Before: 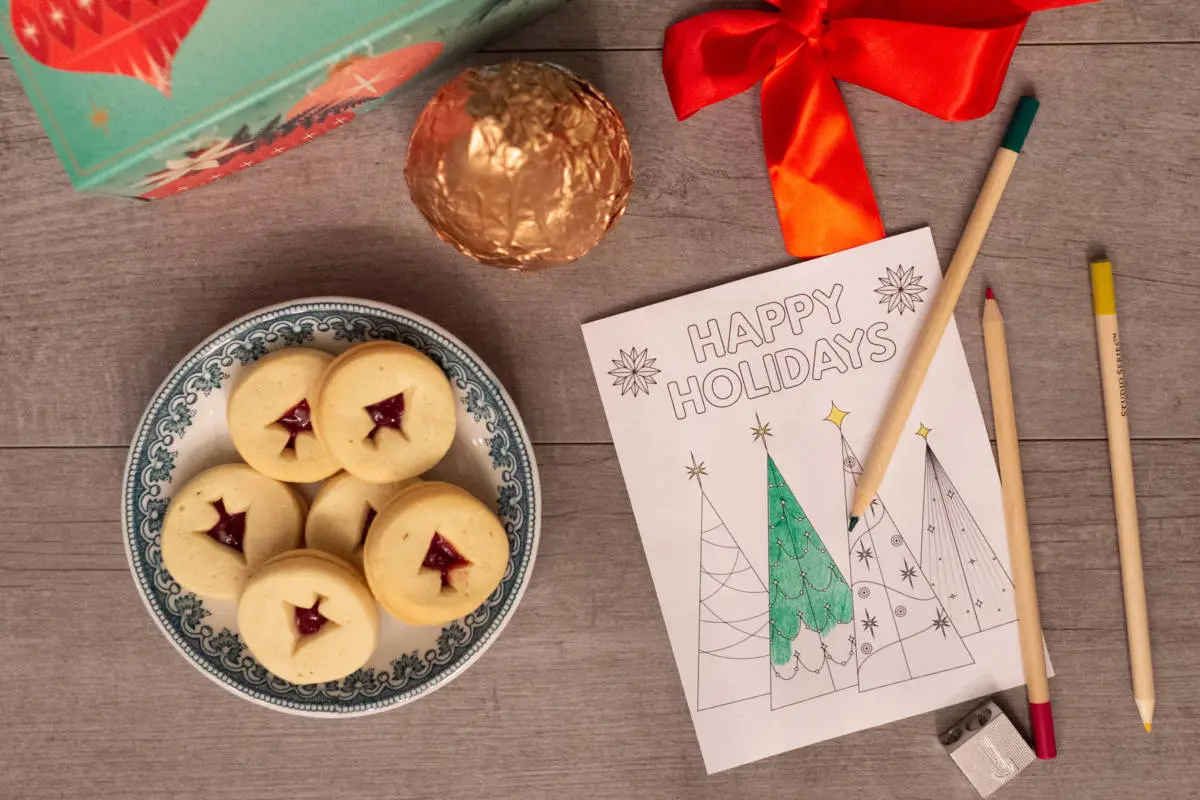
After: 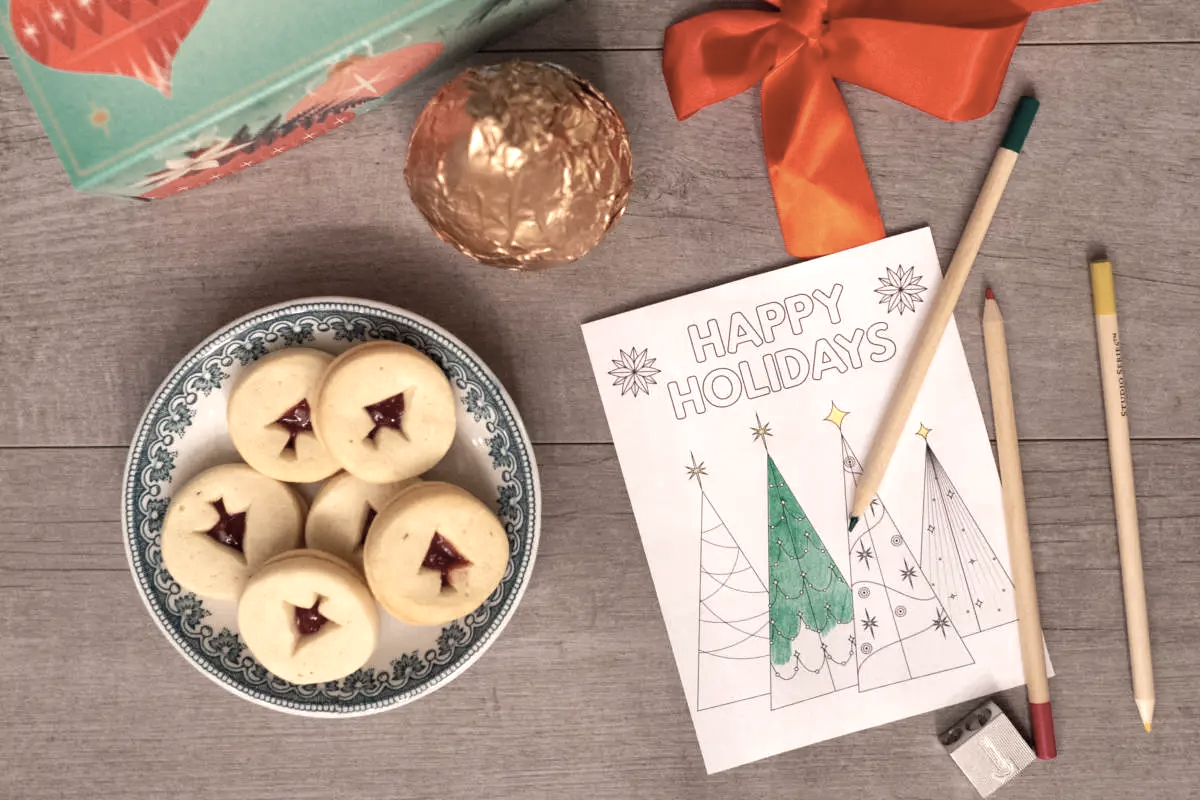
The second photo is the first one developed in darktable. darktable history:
exposure: black level correction 0.001, exposure 0.499 EV, compensate highlight preservation false
color zones: curves: ch0 [(0.002, 0.593) (0.143, 0.417) (0.285, 0.541) (0.455, 0.289) (0.608, 0.327) (0.727, 0.283) (0.869, 0.571) (1, 0.603)]; ch1 [(0, 0) (0.143, 0) (0.286, 0) (0.429, 0) (0.571, 0) (0.714, 0) (0.857, 0)], mix -60.48%
